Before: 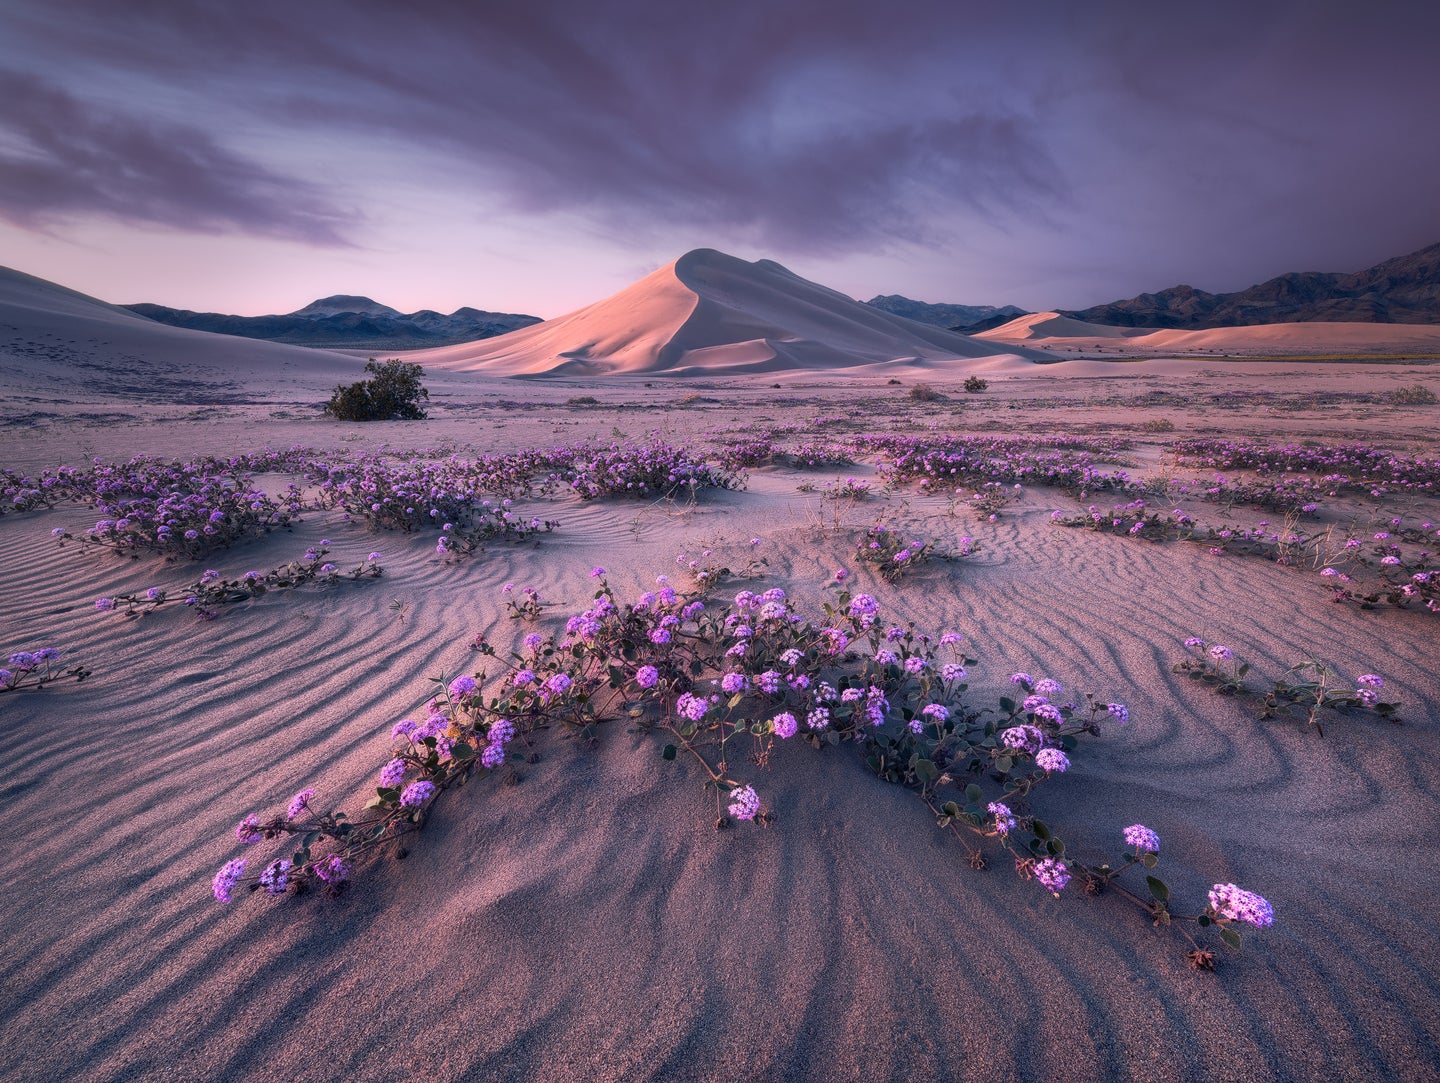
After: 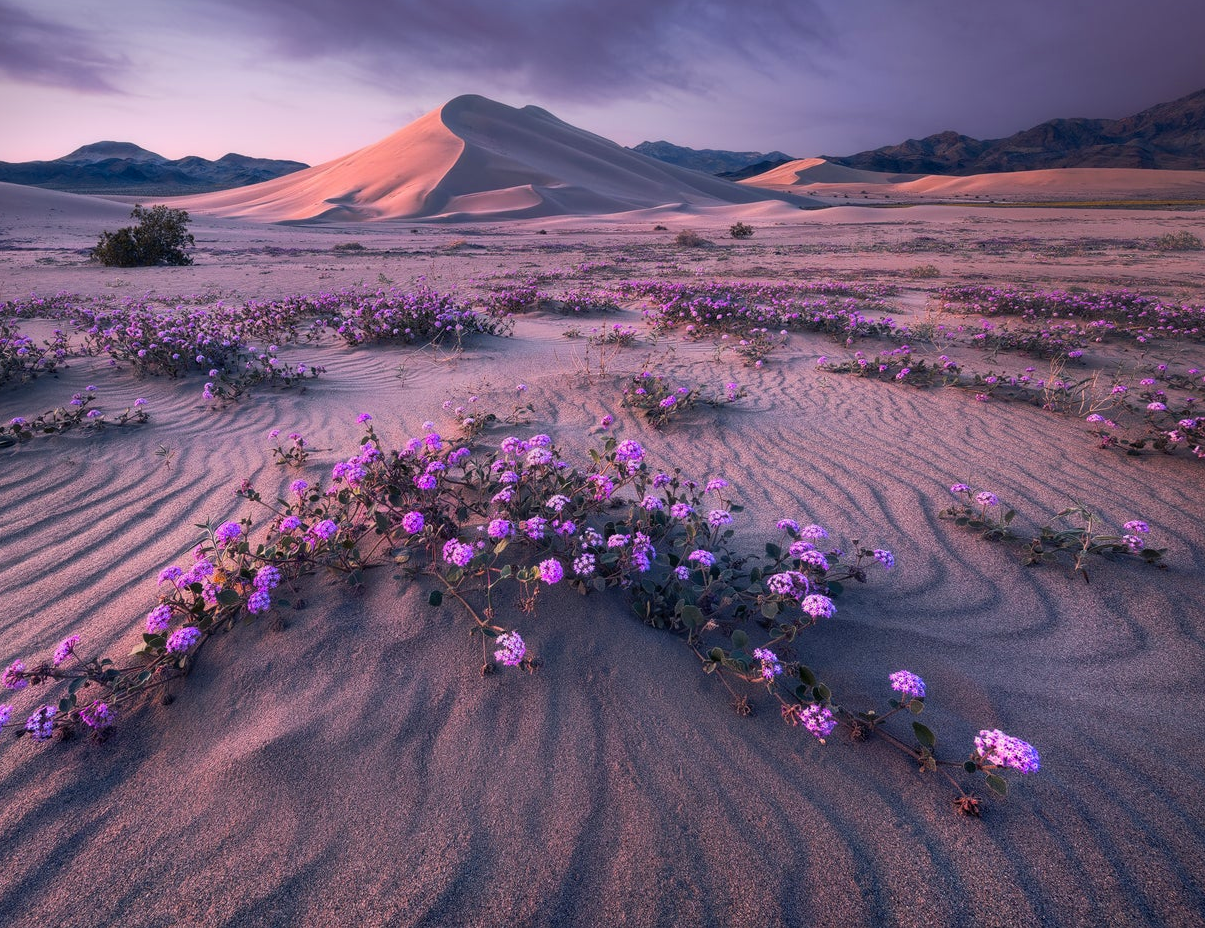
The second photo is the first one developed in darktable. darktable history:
crop: left 16.315%, top 14.246%
vibrance: vibrance 100%
